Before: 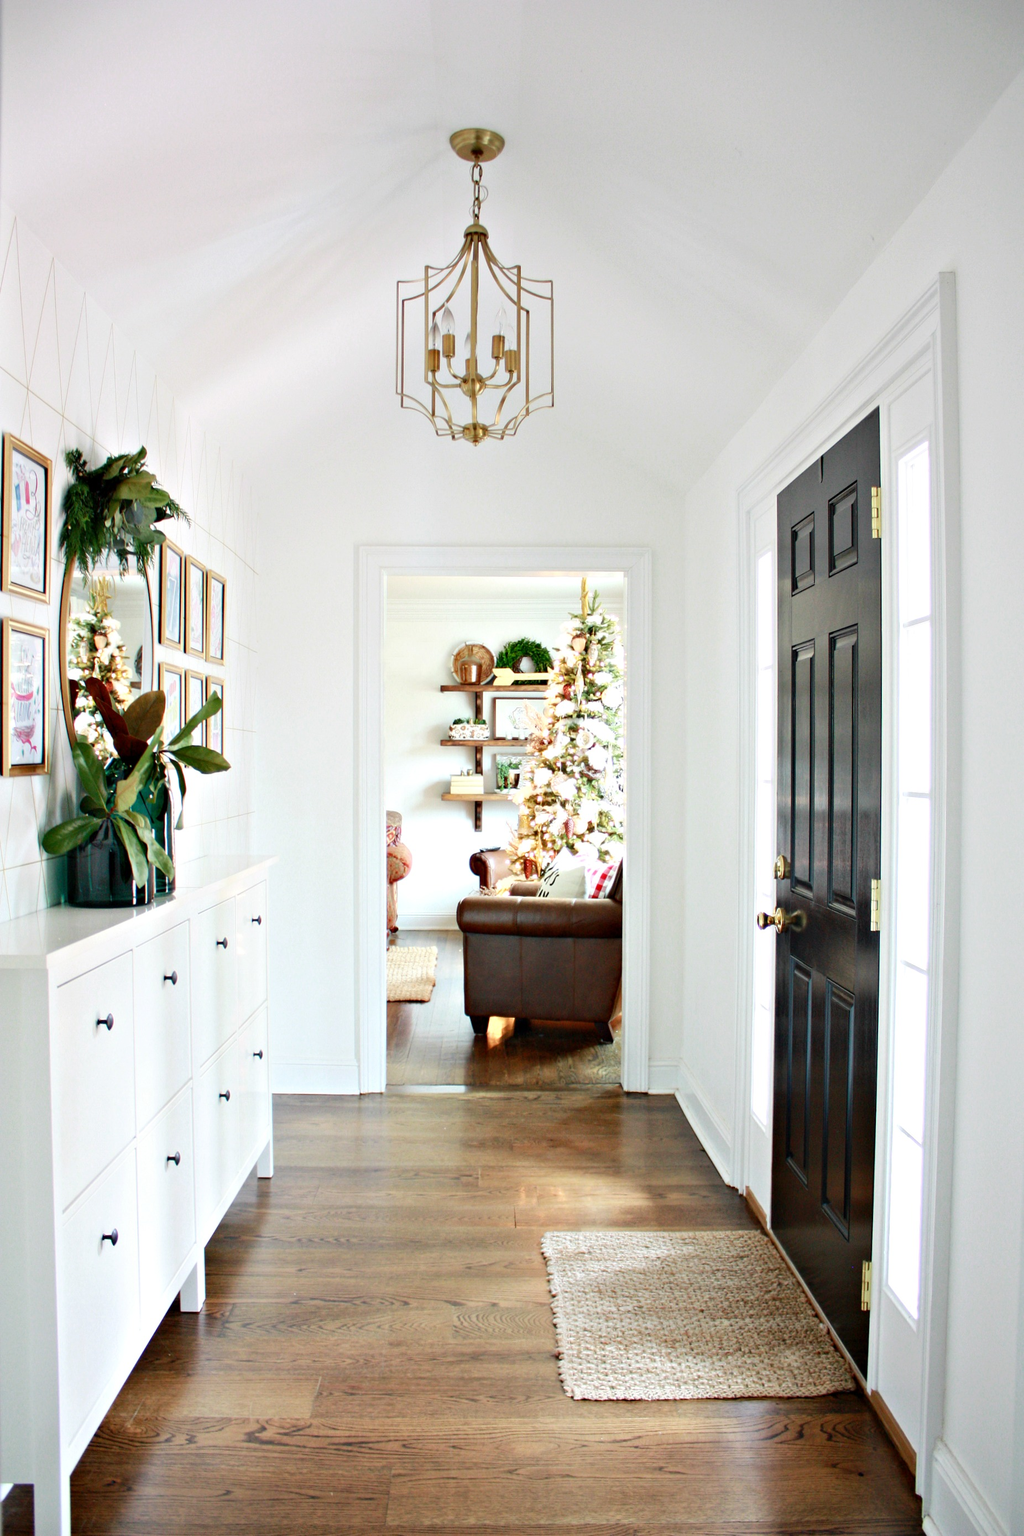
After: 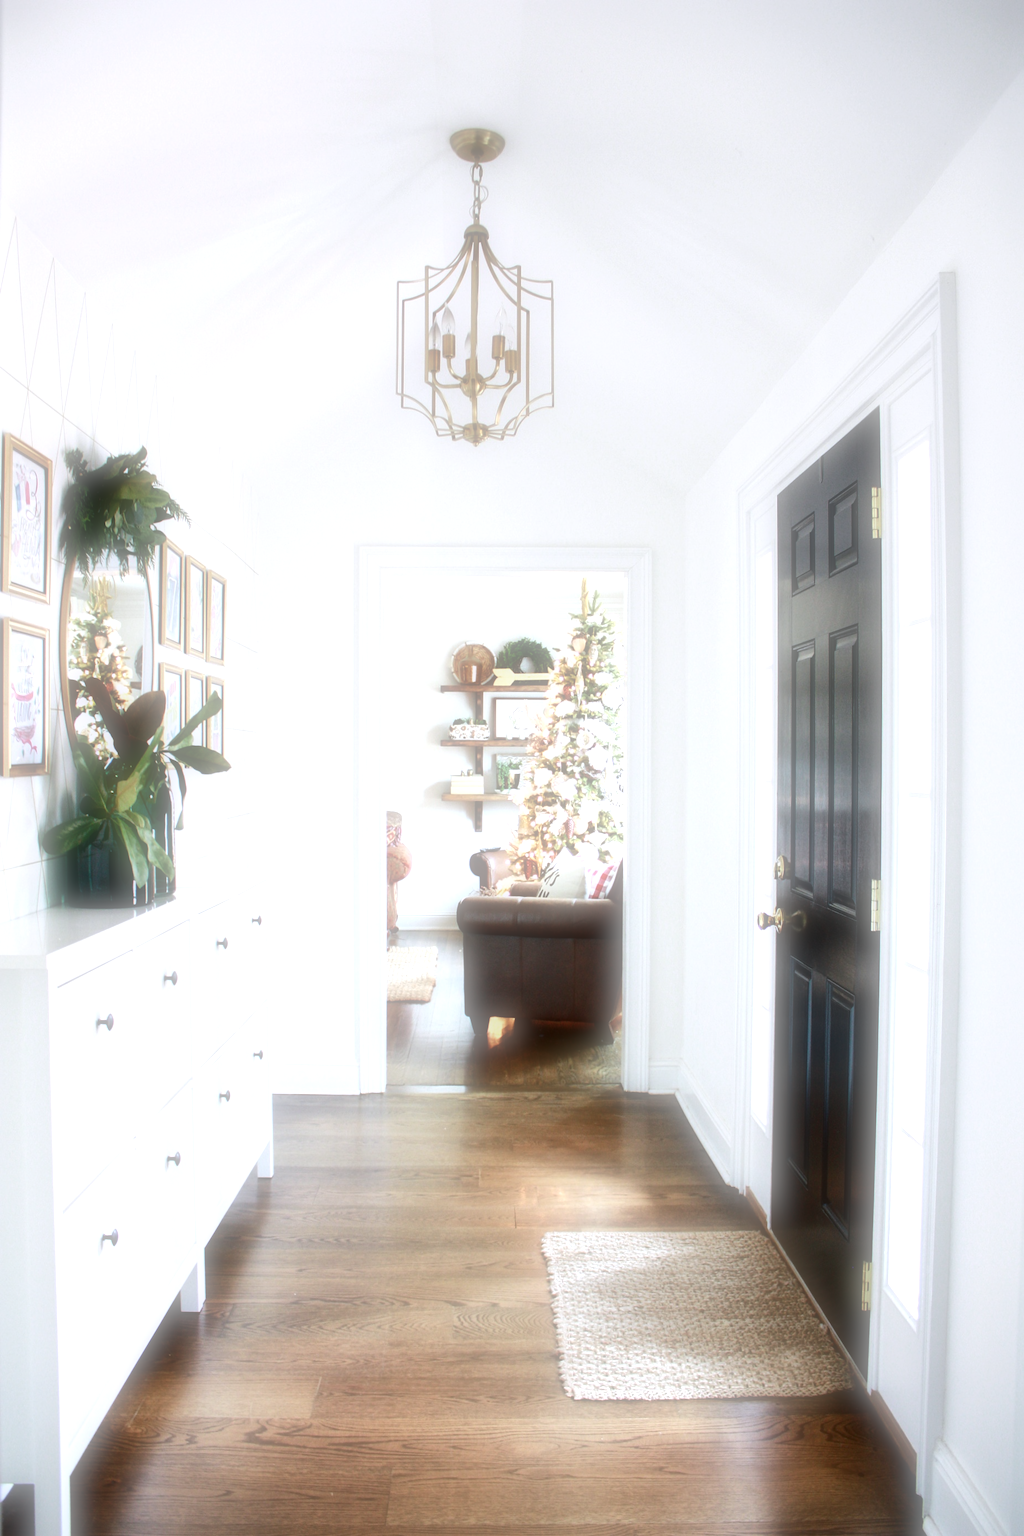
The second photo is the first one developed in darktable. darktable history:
tone equalizer: -8 EV -0.417 EV, -7 EV -0.389 EV, -6 EV -0.333 EV, -5 EV -0.222 EV, -3 EV 0.222 EV, -2 EV 0.333 EV, -1 EV 0.389 EV, +0 EV 0.417 EV, edges refinement/feathering 500, mask exposure compensation -1.57 EV, preserve details no
white balance: red 0.984, blue 1.059
soften: on, module defaults
local contrast: mode bilateral grid, contrast 20, coarseness 50, detail 132%, midtone range 0.2
